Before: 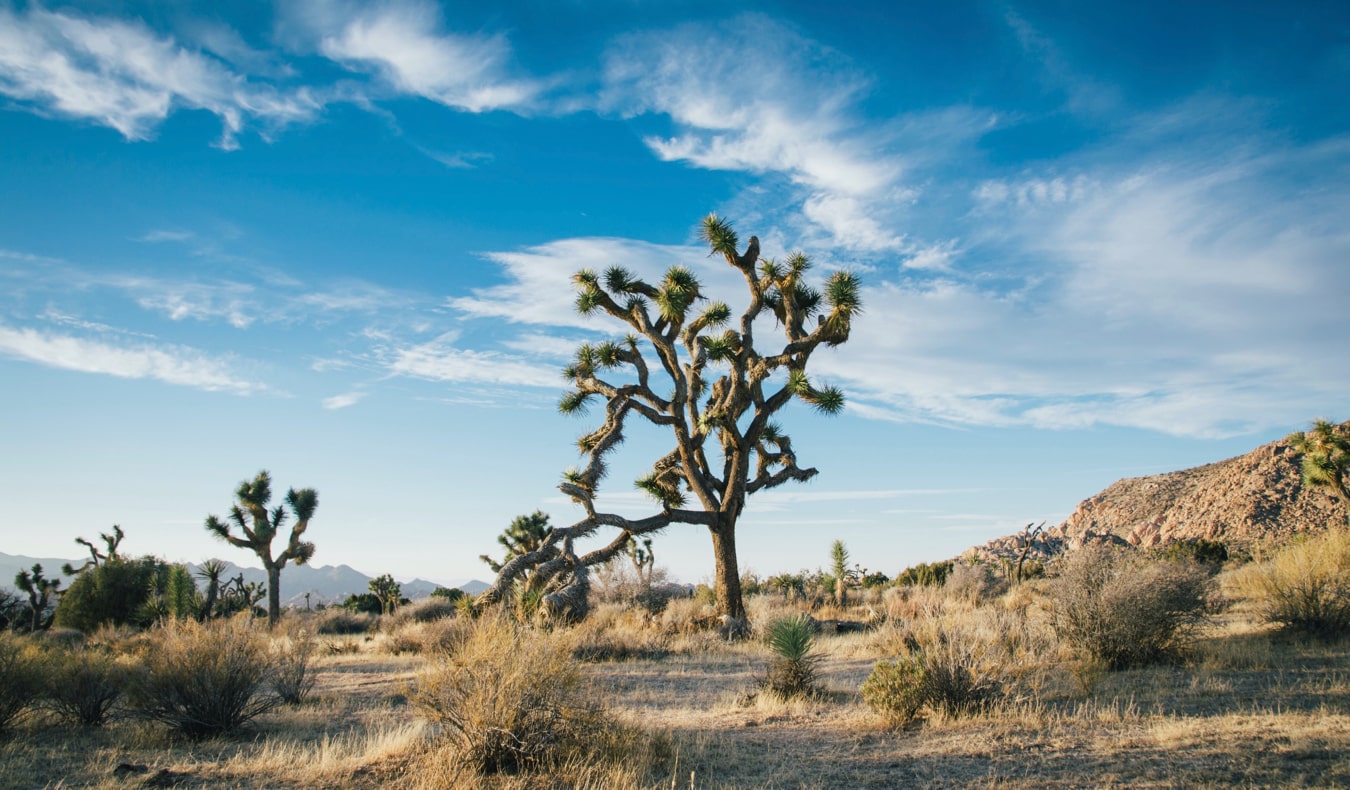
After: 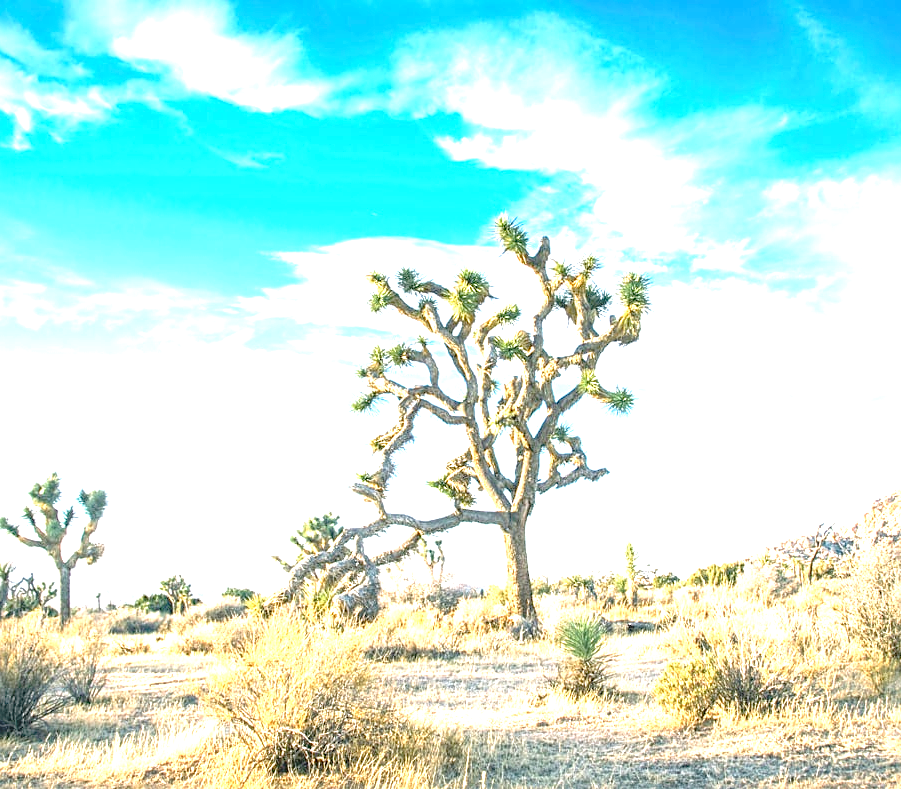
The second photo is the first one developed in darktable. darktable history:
crop and rotate: left 15.538%, right 17.704%
sharpen: on, module defaults
local contrast: highlights 46%, shadows 7%, detail 99%
exposure: black level correction 0.005, exposure 2.078 EV, compensate highlight preservation false
